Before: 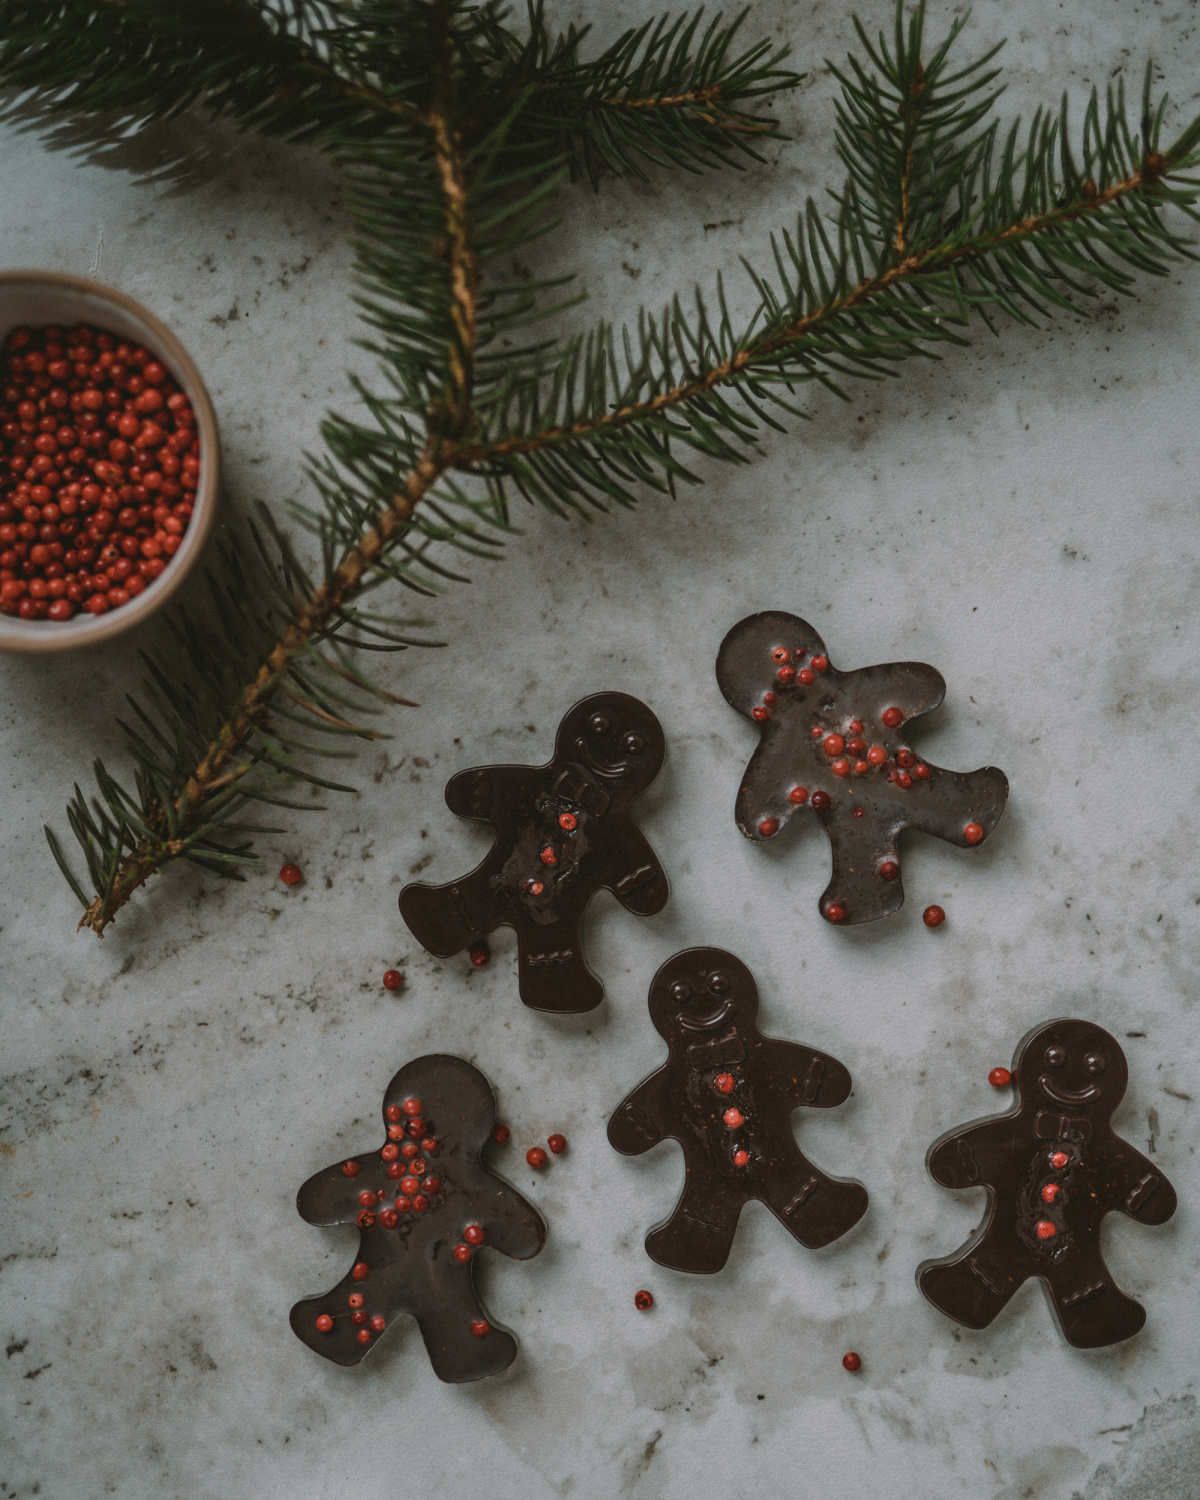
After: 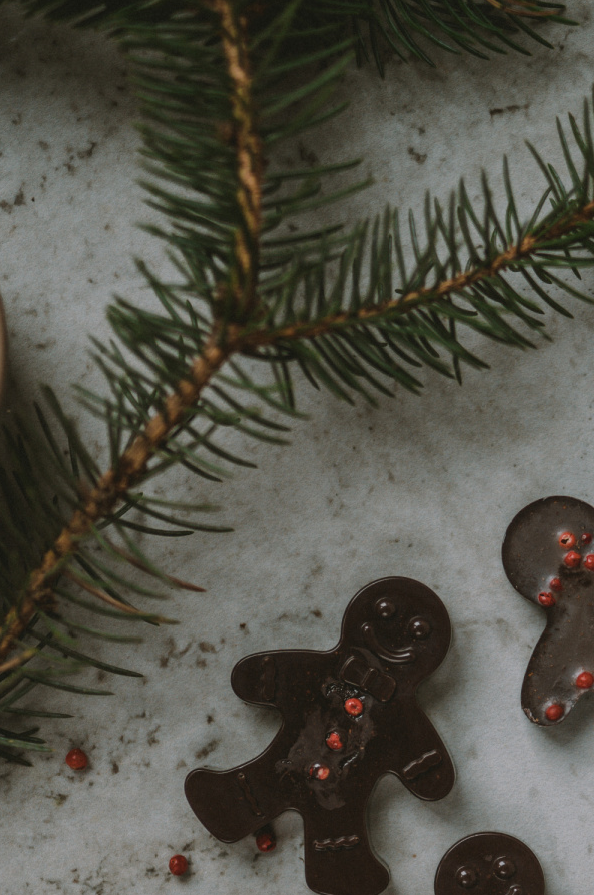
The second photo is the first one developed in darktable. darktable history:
crop: left 17.85%, top 7.72%, right 32.569%, bottom 32.561%
